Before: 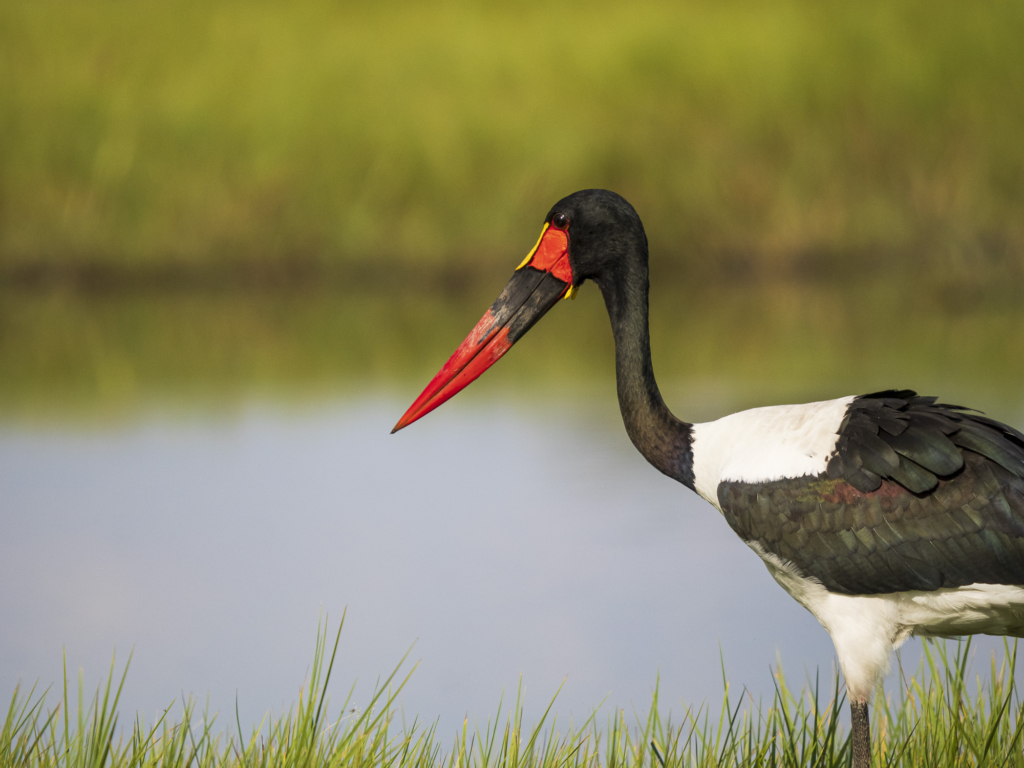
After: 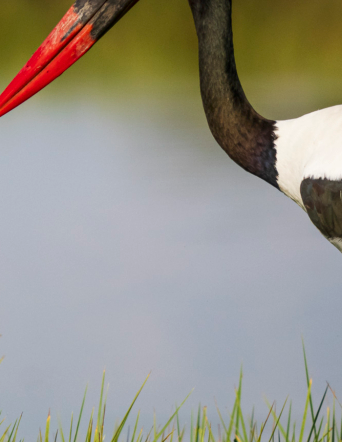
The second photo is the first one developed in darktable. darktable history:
contrast brightness saturation: brightness -0.096
crop: left 40.741%, top 39.458%, right 25.785%, bottom 2.901%
